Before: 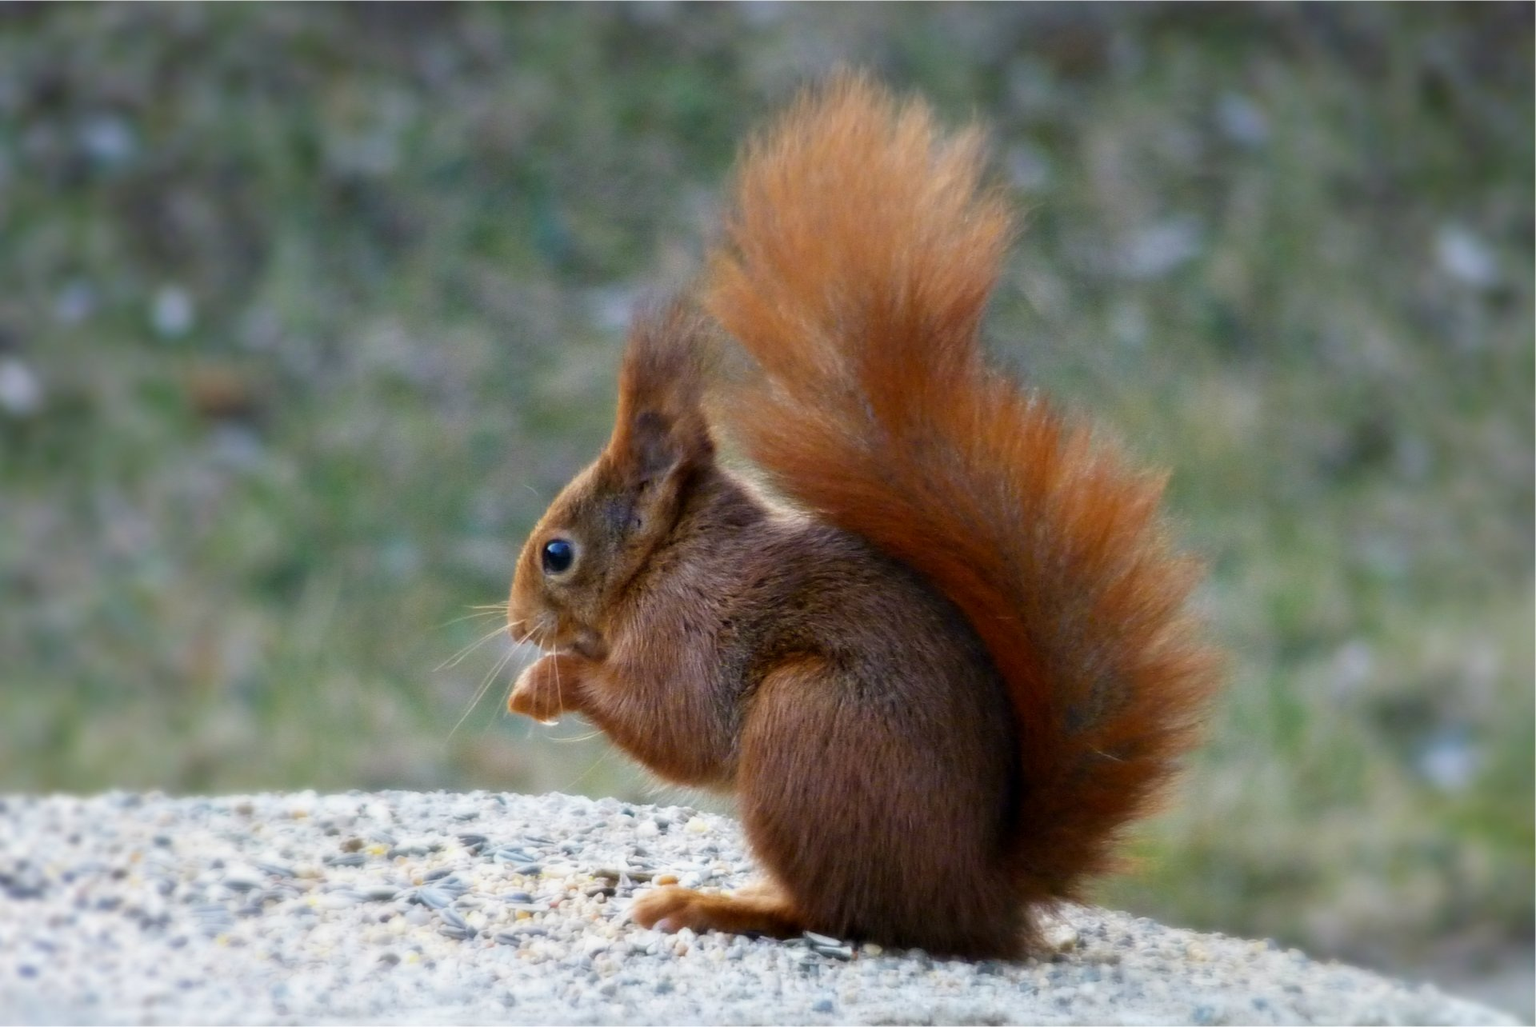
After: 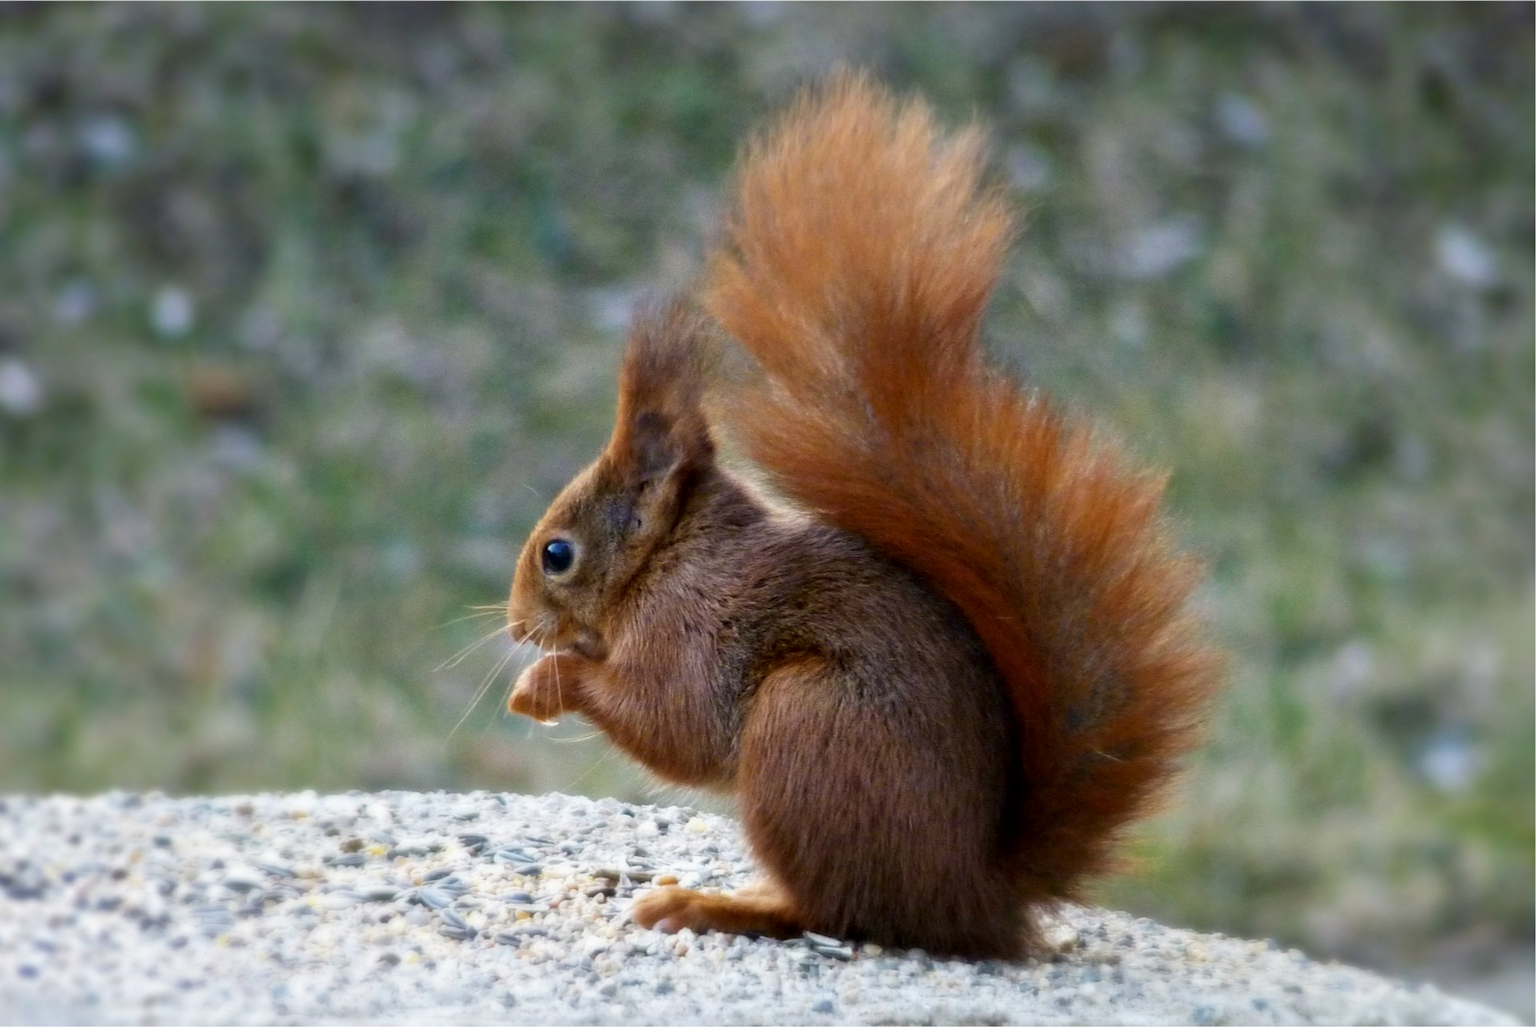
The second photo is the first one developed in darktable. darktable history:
local contrast: mode bilateral grid, contrast 20, coarseness 50, detail 121%, midtone range 0.2
